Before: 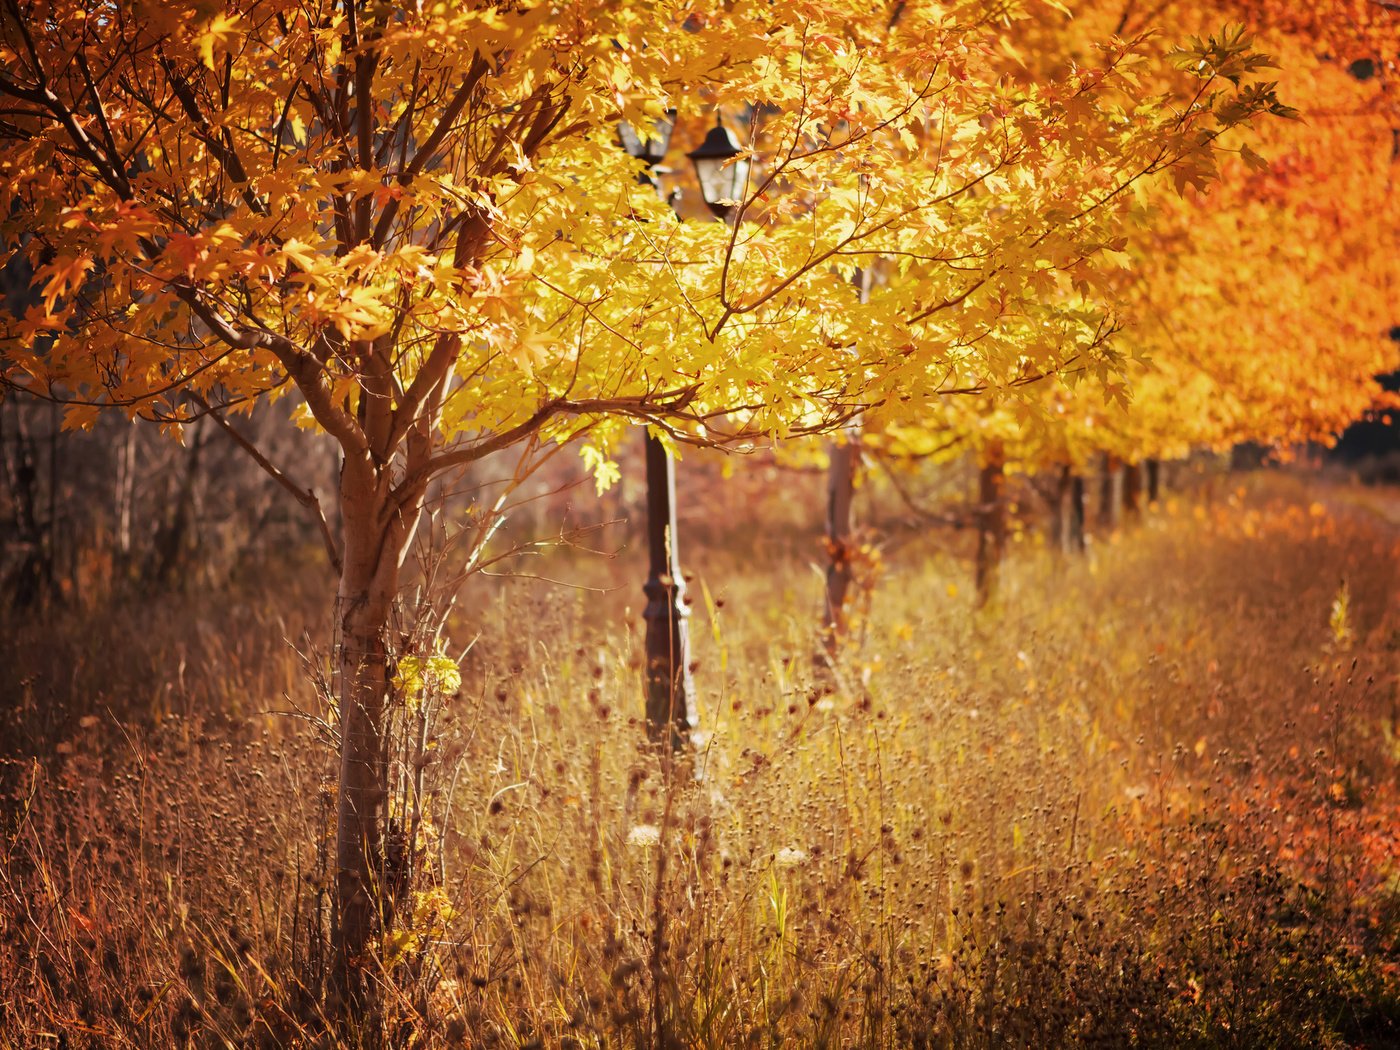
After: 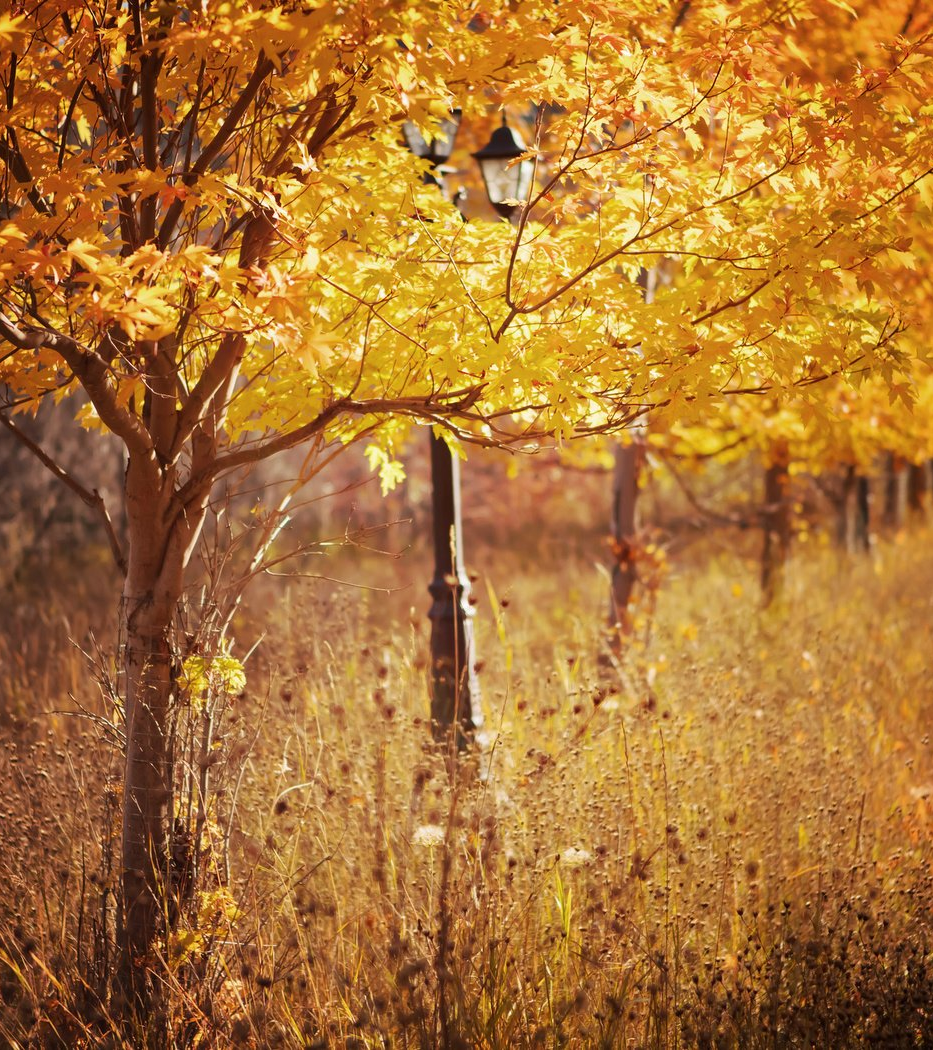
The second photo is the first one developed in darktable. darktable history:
bloom: size 9%, threshold 100%, strength 7%
crop: left 15.419%, right 17.914%
